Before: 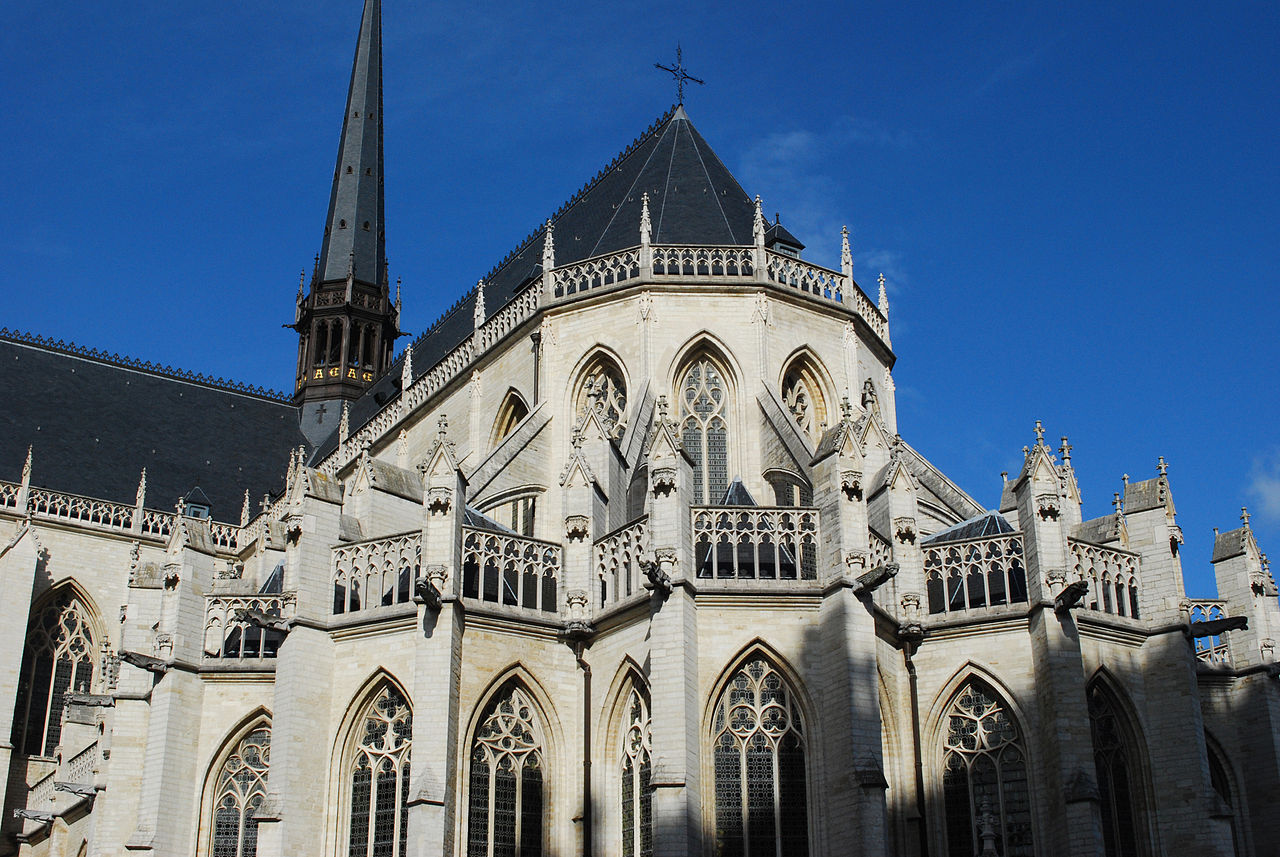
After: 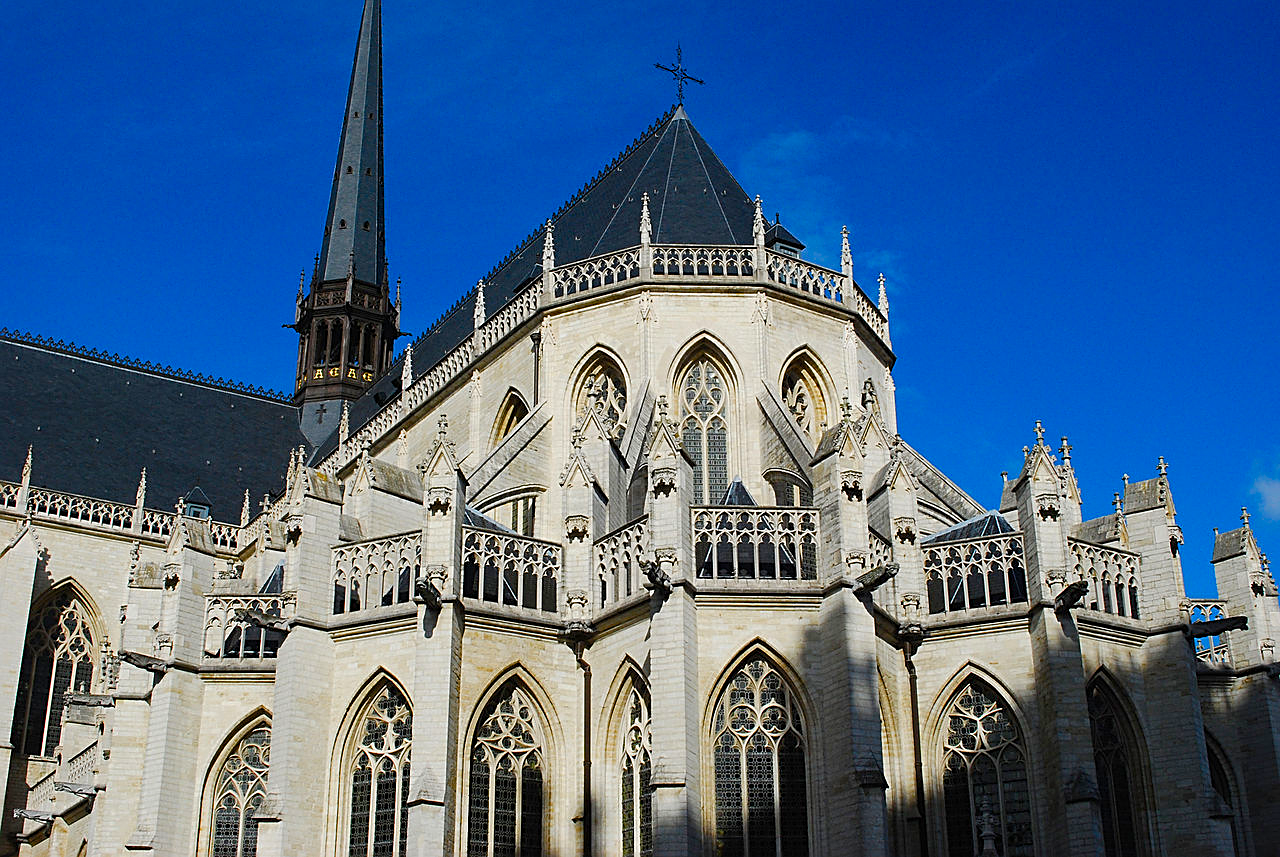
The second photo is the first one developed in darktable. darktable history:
color balance rgb: perceptual saturation grading › global saturation 35.088%, perceptual saturation grading › highlights -29.977%, perceptual saturation grading › shadows 35.404%, global vibrance 20.714%
sharpen: on, module defaults
